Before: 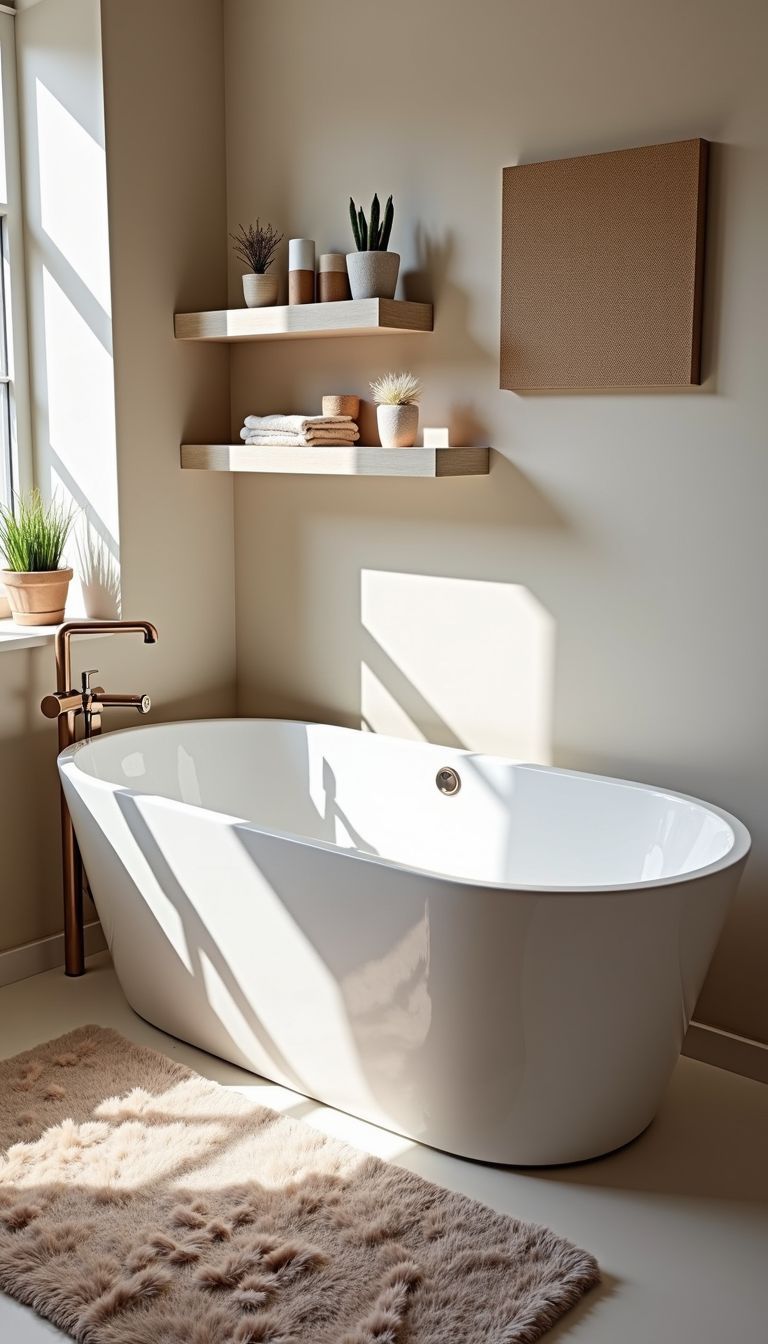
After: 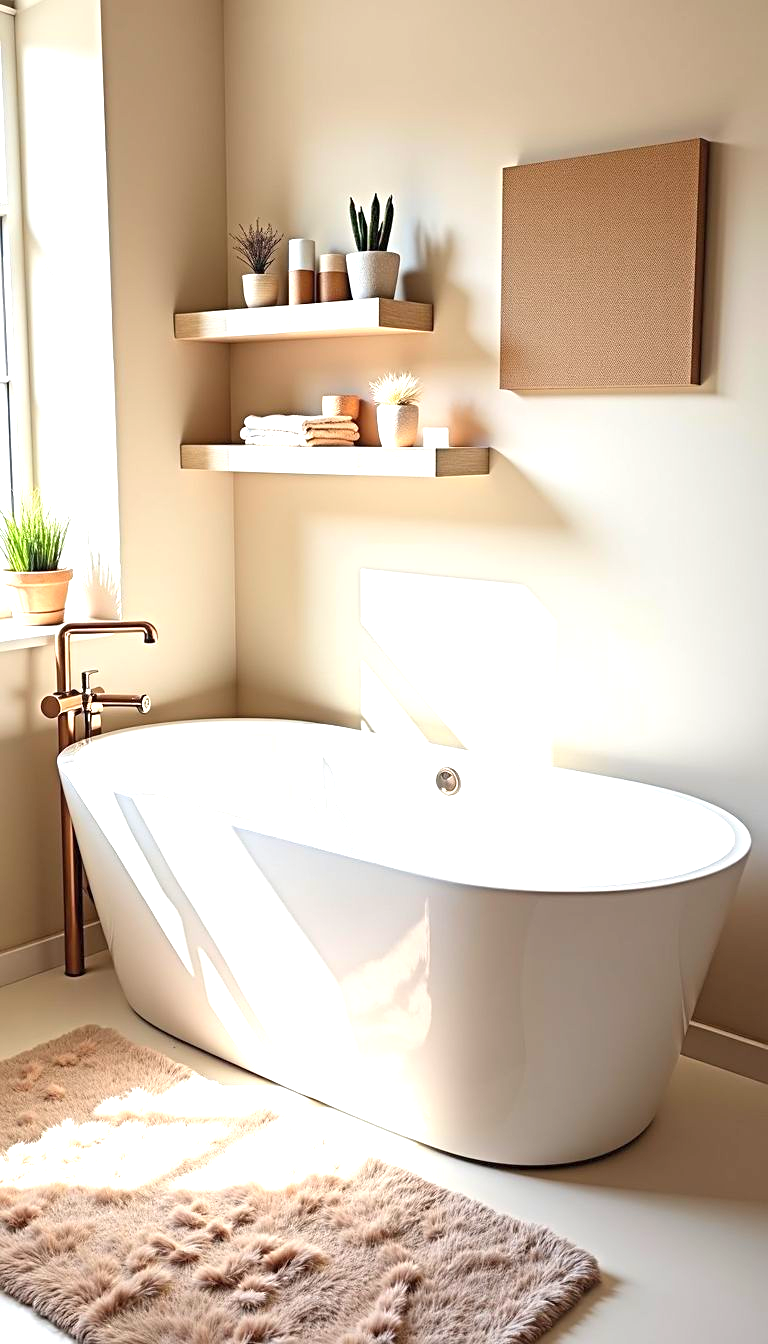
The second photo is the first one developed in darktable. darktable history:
contrast brightness saturation: contrast 0.034, brightness 0.067, saturation 0.128
exposure: black level correction 0, exposure 1.192 EV, compensate exposure bias true, compensate highlight preservation false
sharpen: amount 0.204
